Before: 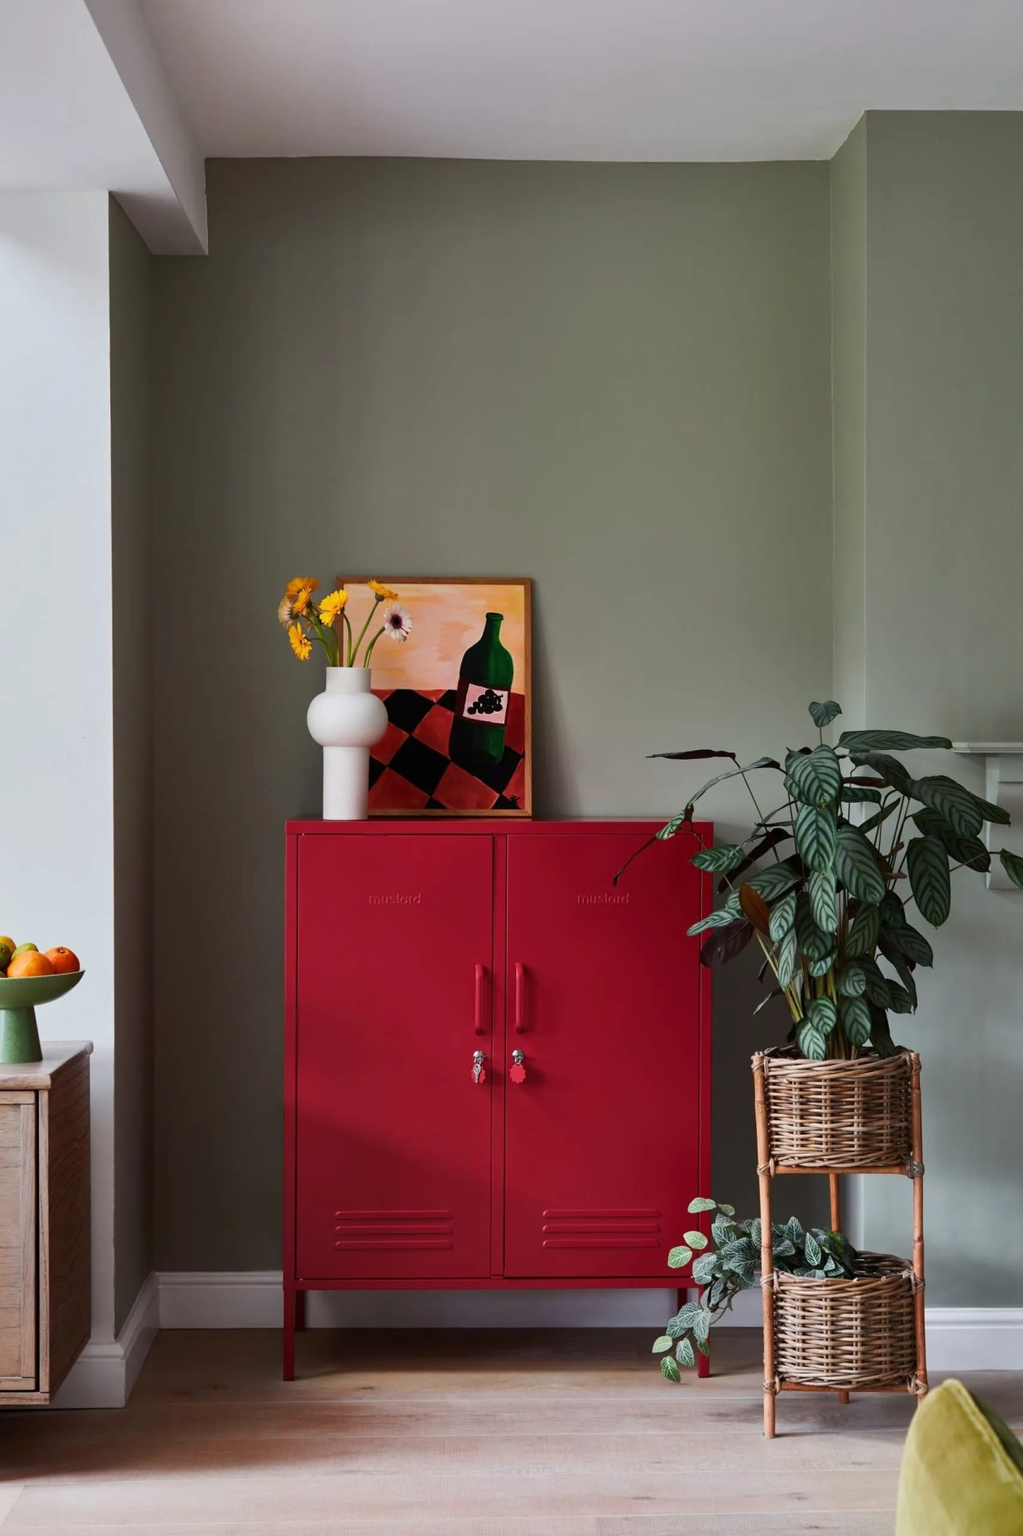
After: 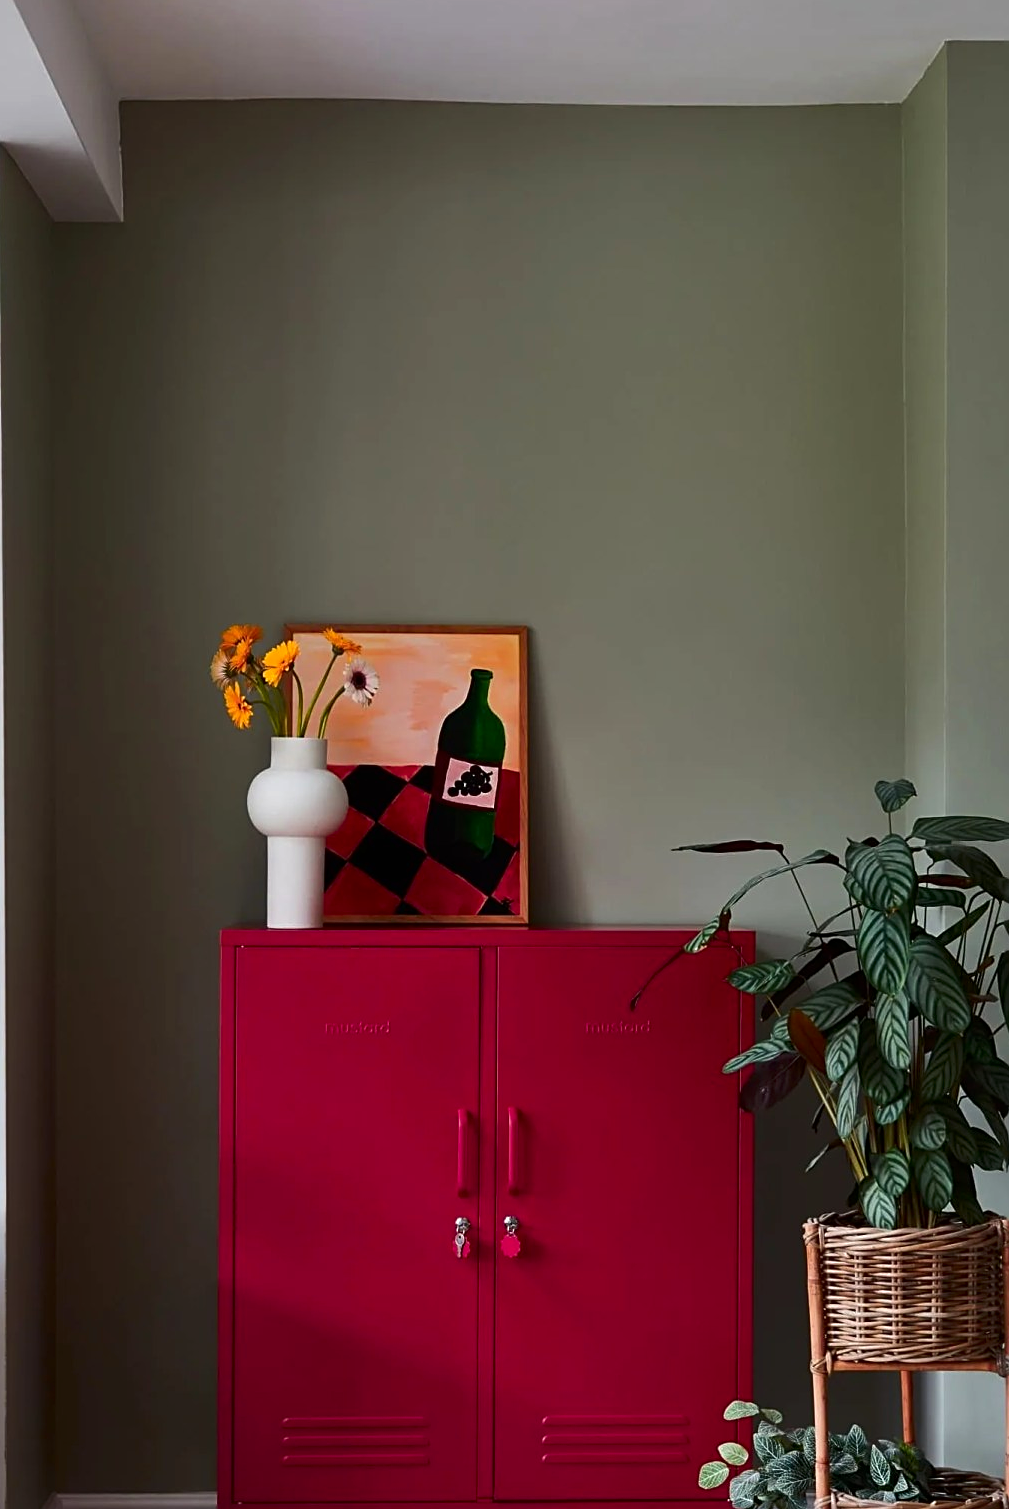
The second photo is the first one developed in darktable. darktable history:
color zones: curves: ch1 [(0.235, 0.558) (0.75, 0.5)]; ch2 [(0.25, 0.462) (0.749, 0.457)]
contrast brightness saturation: brightness -0.086
sharpen: on, module defaults
crop and rotate: left 10.768%, top 5.083%, right 10.373%, bottom 16.313%
